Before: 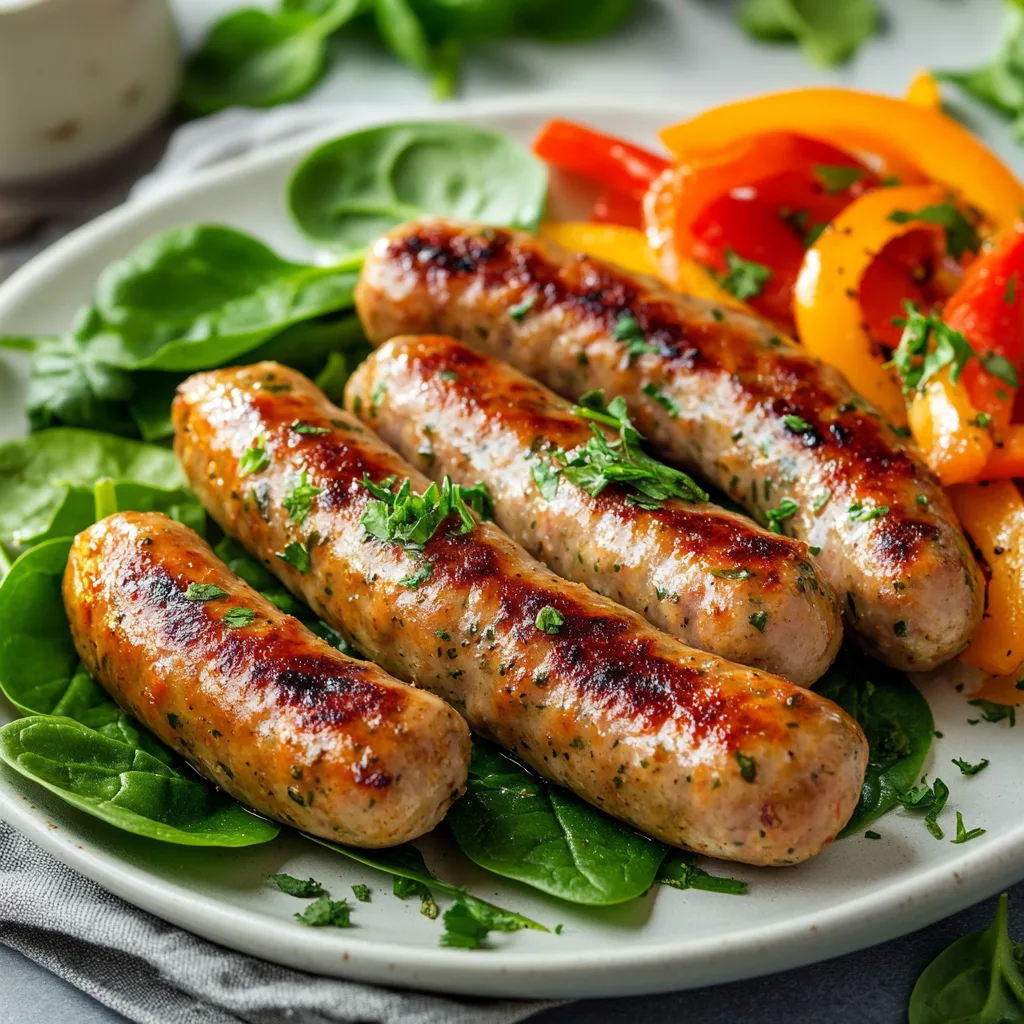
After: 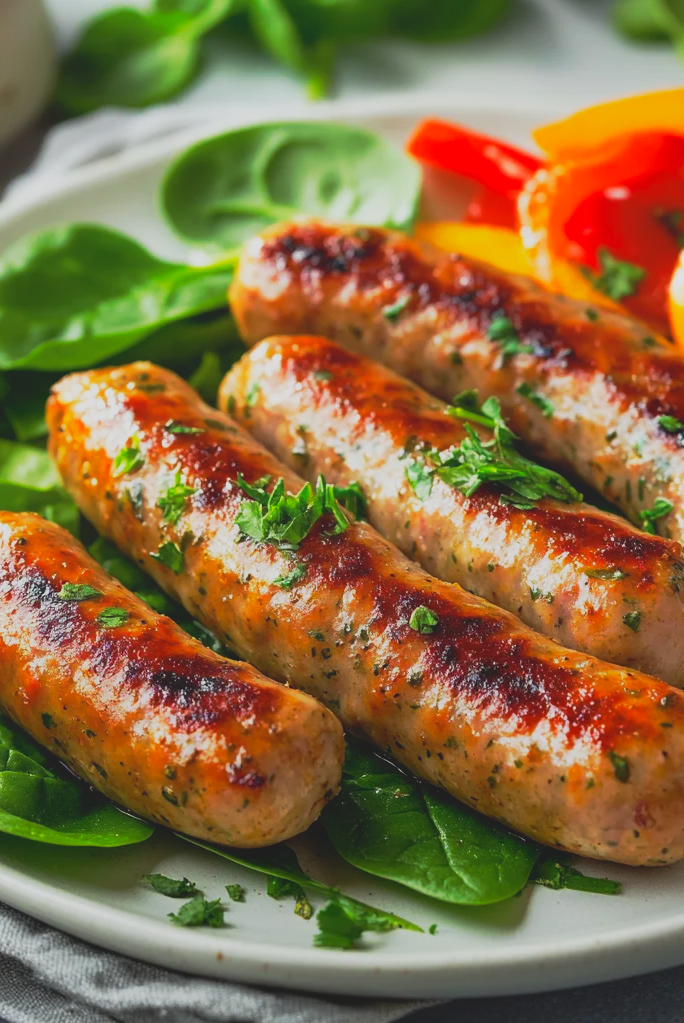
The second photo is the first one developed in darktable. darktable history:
crop and rotate: left 12.348%, right 20.842%
base curve: curves: ch0 [(0, 0) (0.257, 0.25) (0.482, 0.586) (0.757, 0.871) (1, 1)], preserve colors none
local contrast: detail 70%
